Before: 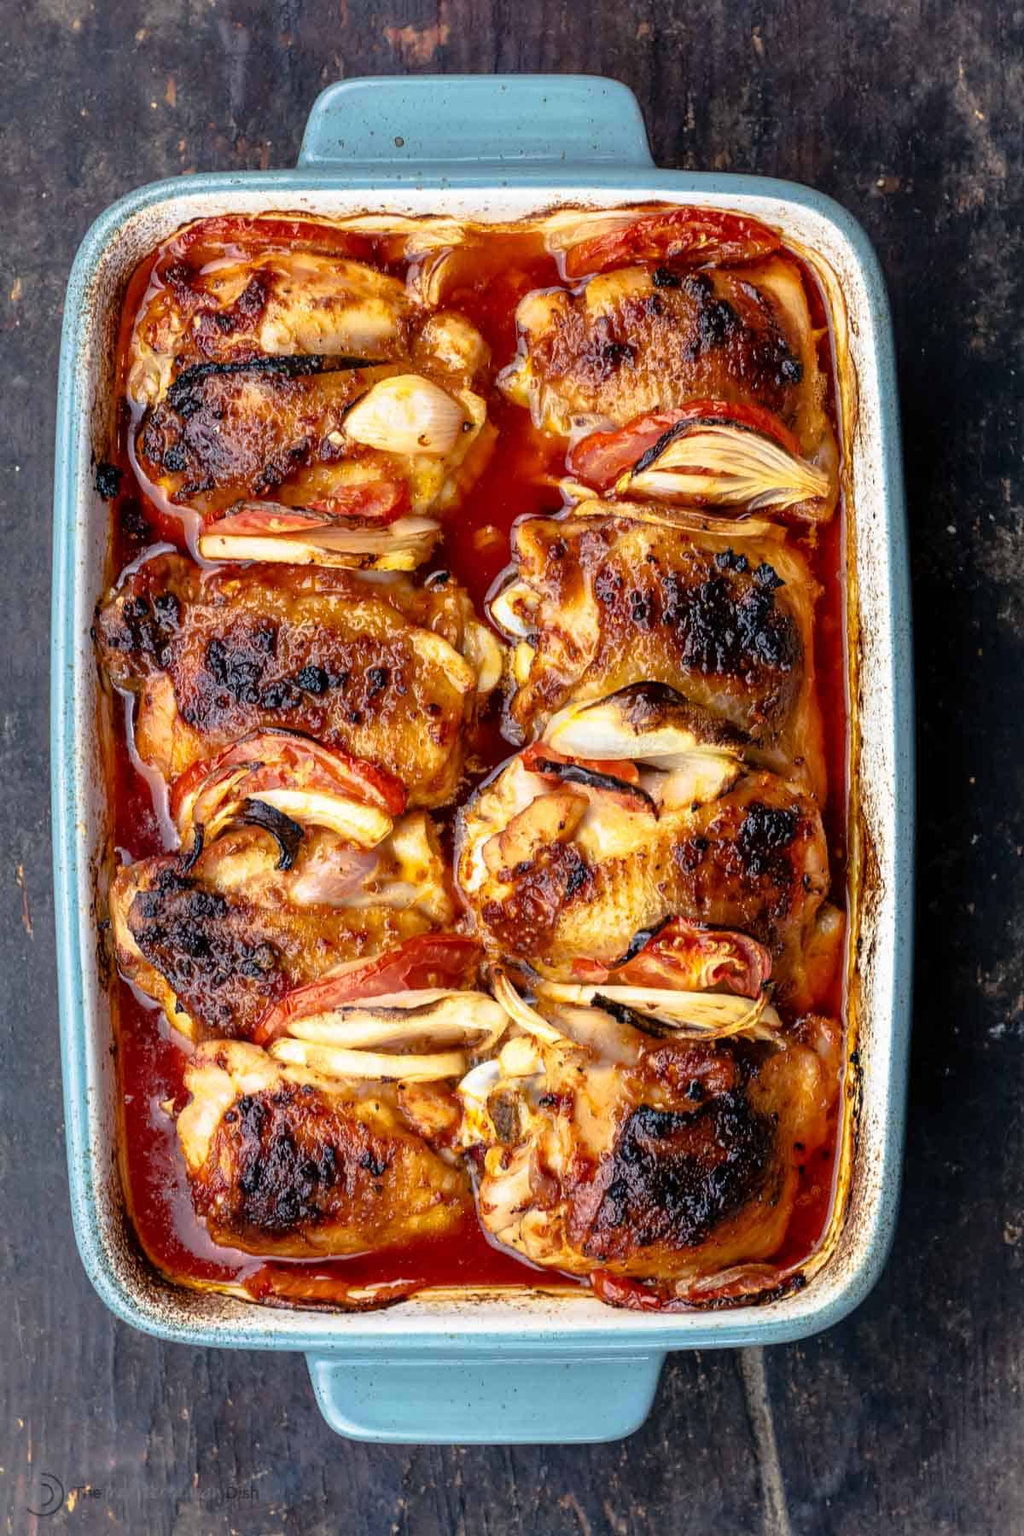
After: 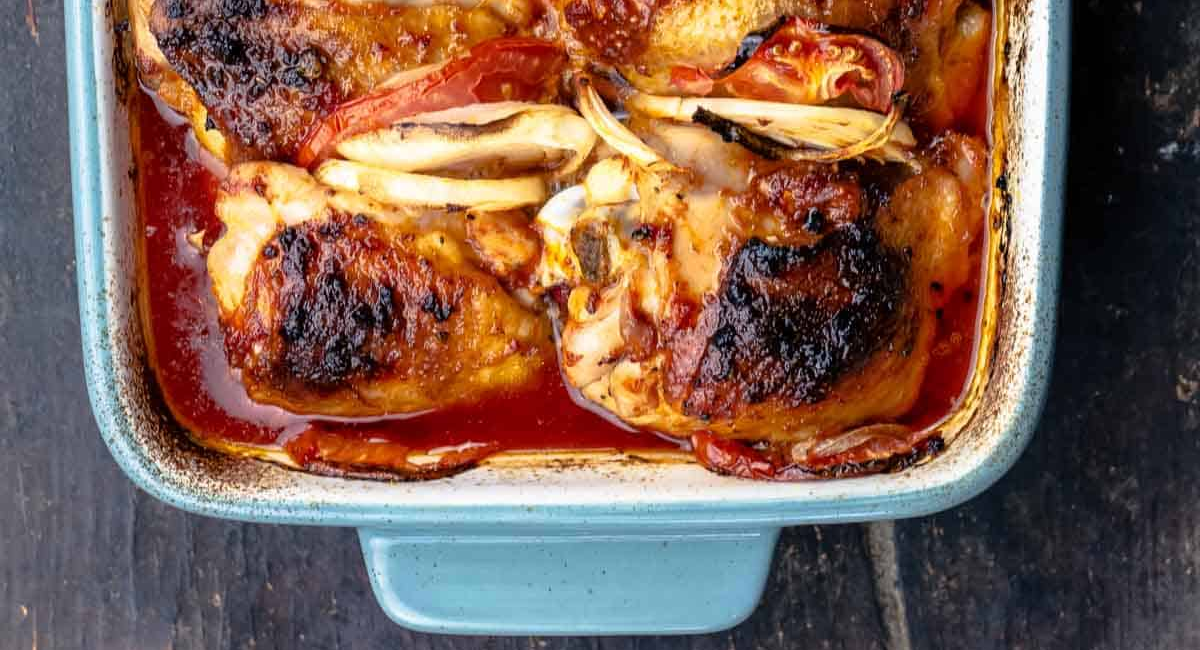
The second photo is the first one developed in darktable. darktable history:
crop and rotate: top 58.766%, bottom 5.073%
